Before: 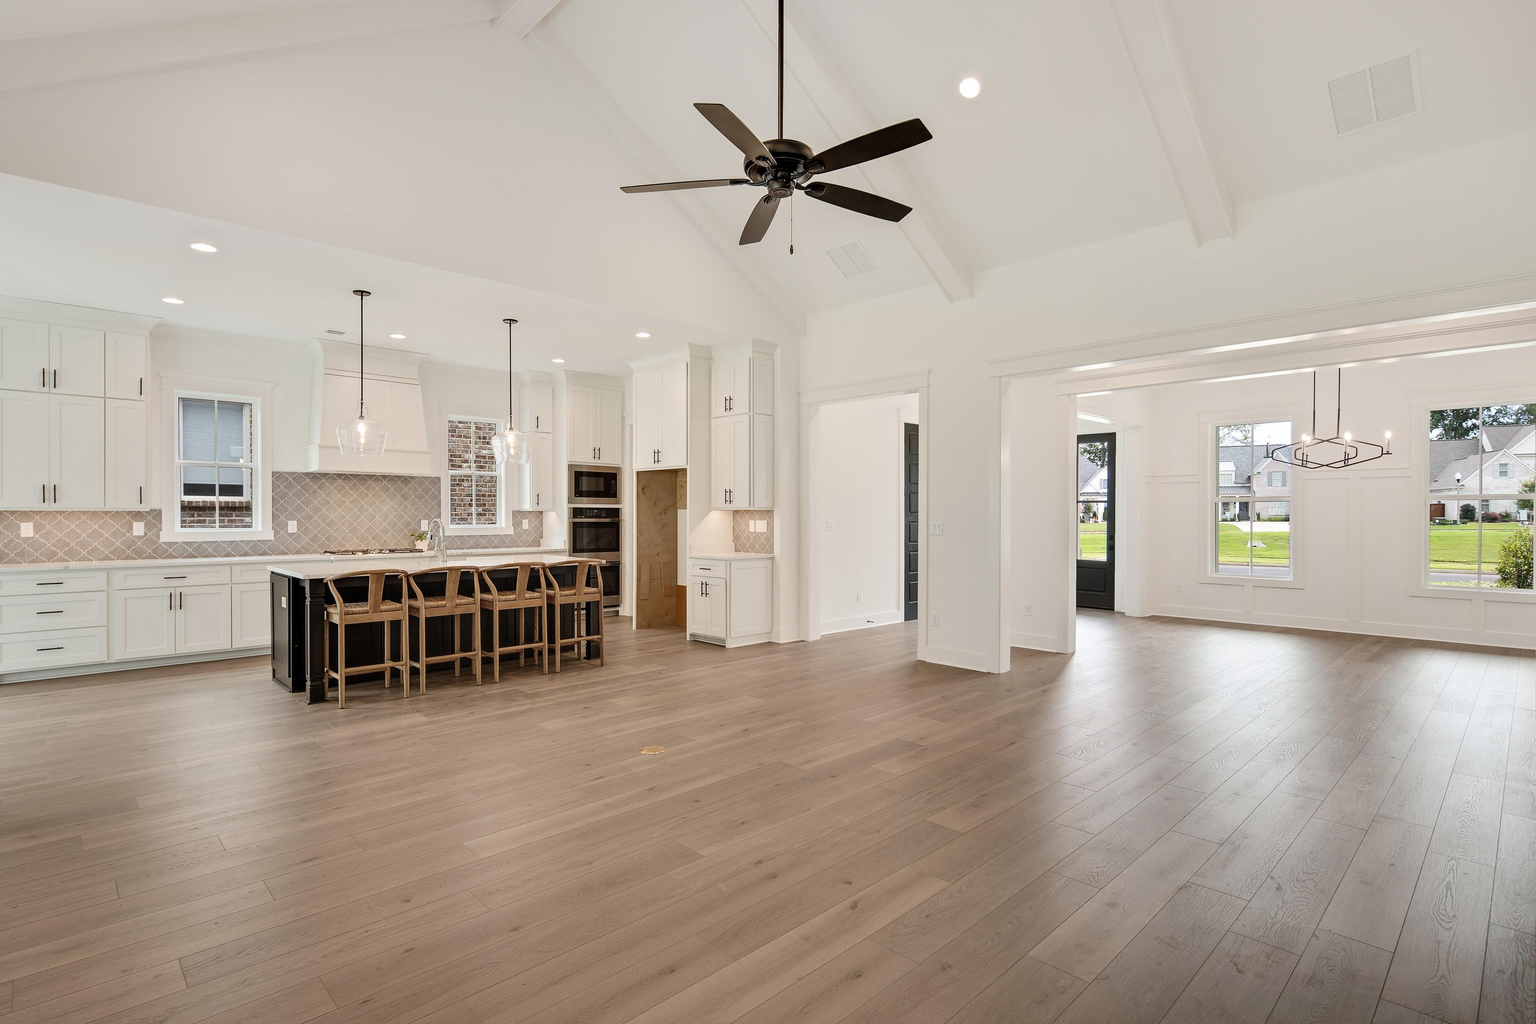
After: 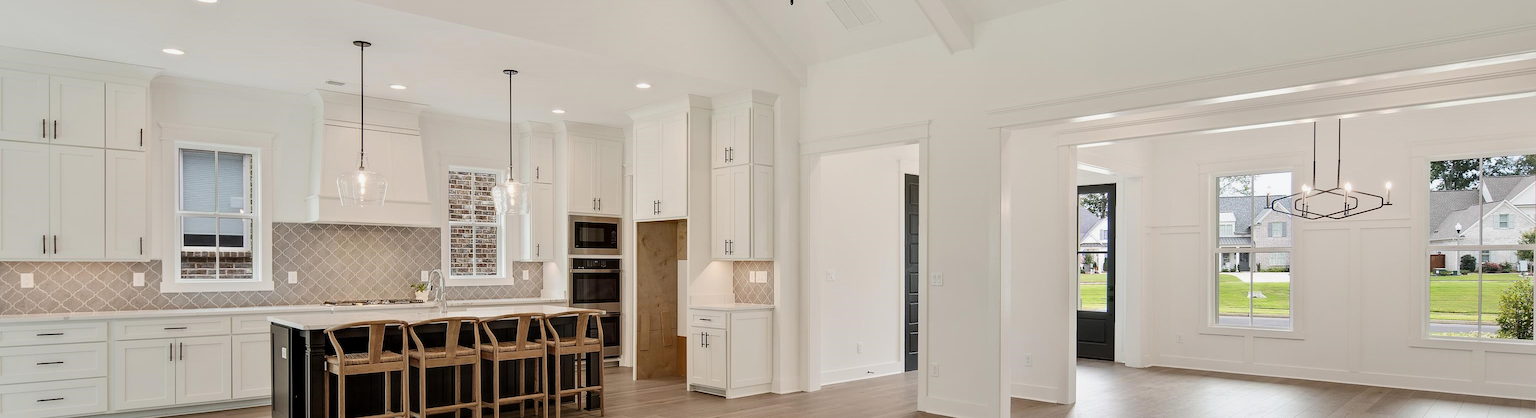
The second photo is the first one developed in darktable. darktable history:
exposure: black level correction 0.002, exposure -0.104 EV, compensate highlight preservation false
crop and rotate: top 24.402%, bottom 34.722%
